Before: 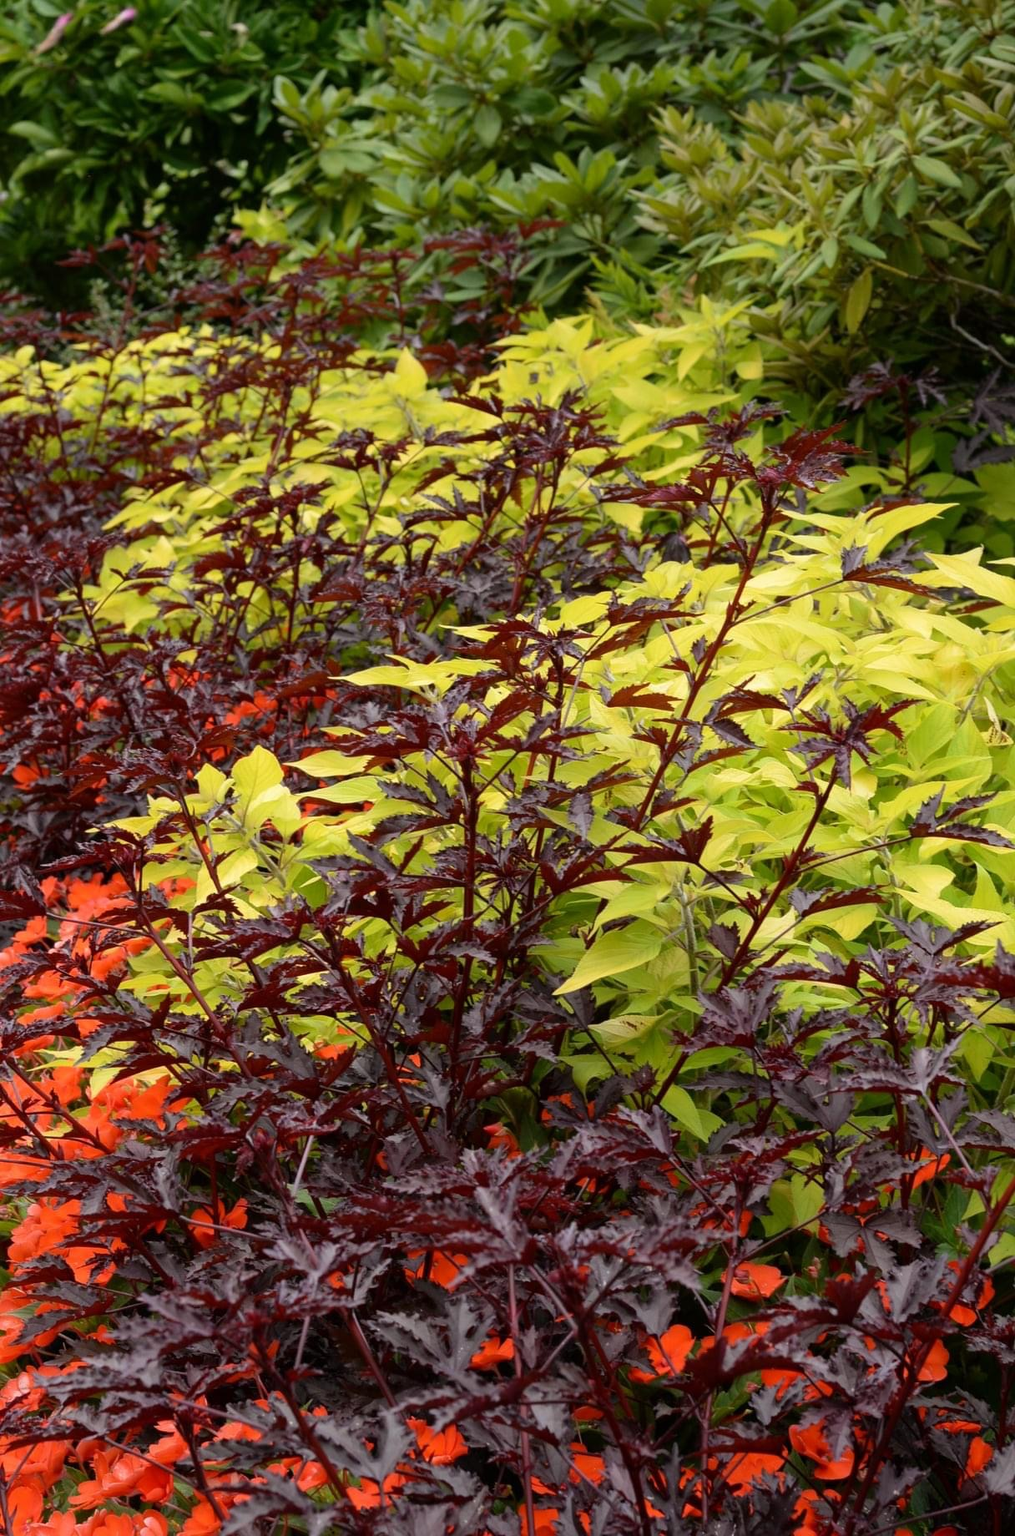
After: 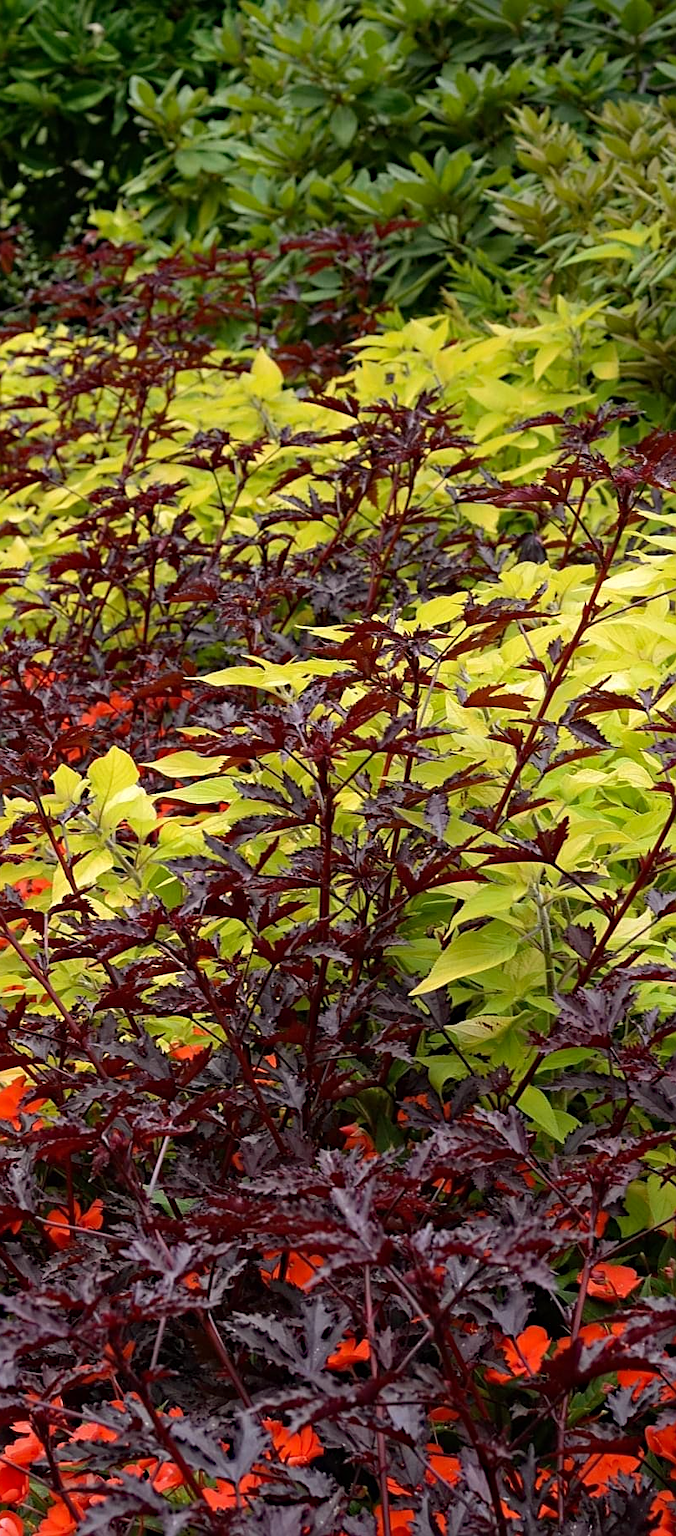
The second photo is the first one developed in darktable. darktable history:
sharpen: on, module defaults
haze removal: strength 0.29, distance 0.25, compatibility mode true, adaptive false
crop and rotate: left 14.292%, right 19.041%
